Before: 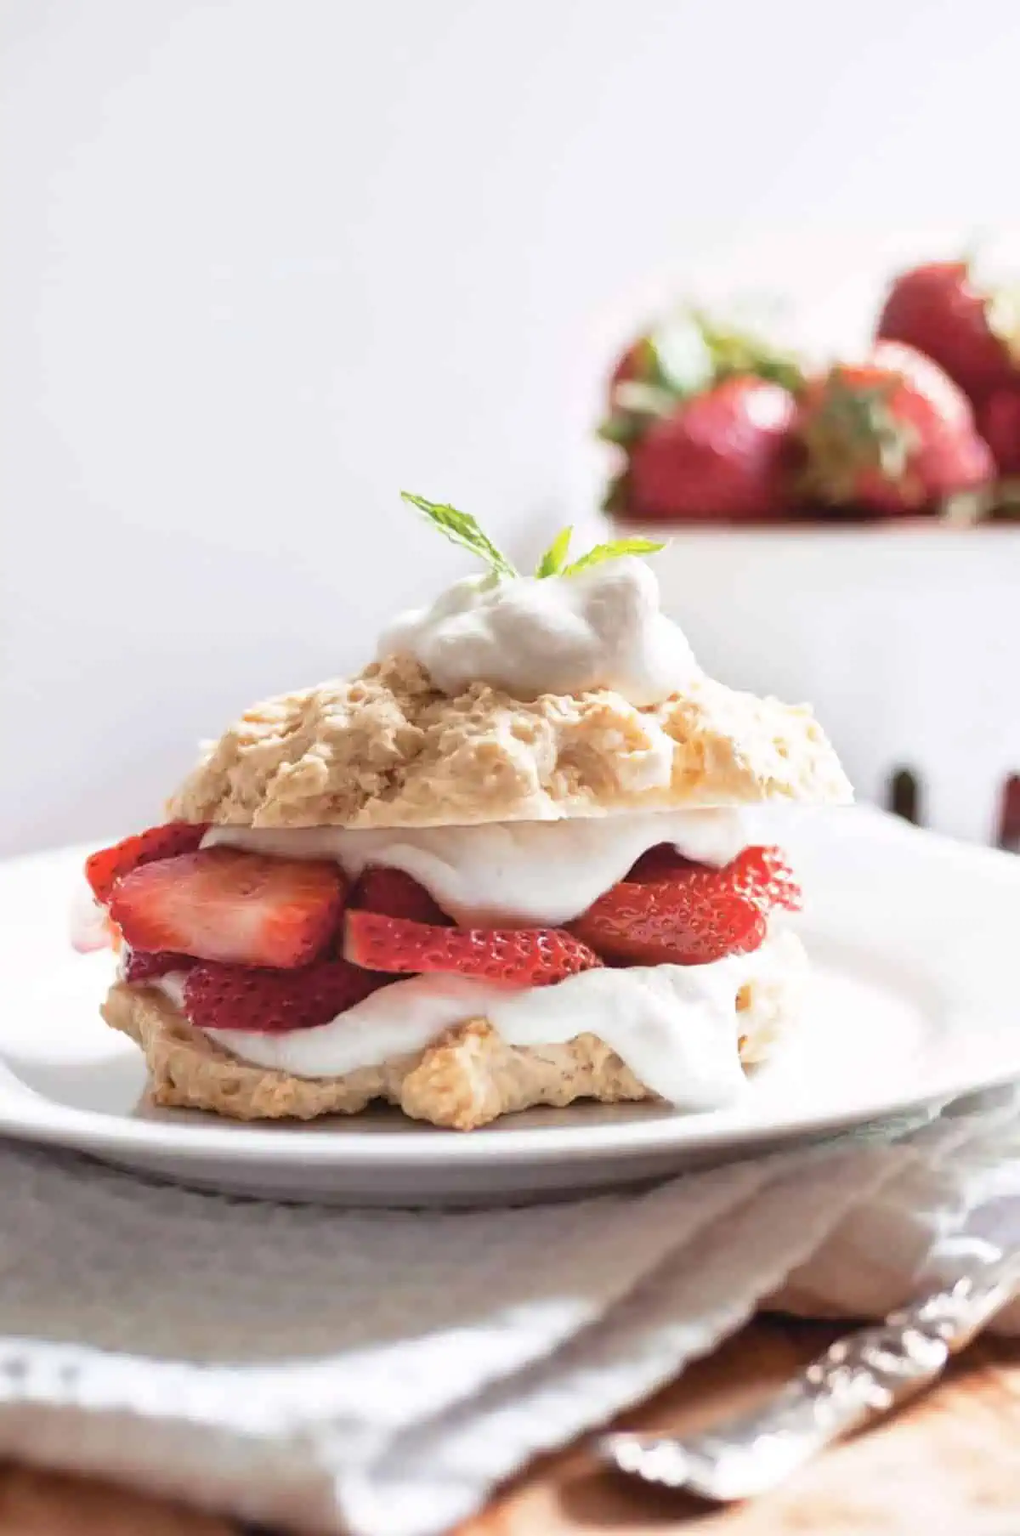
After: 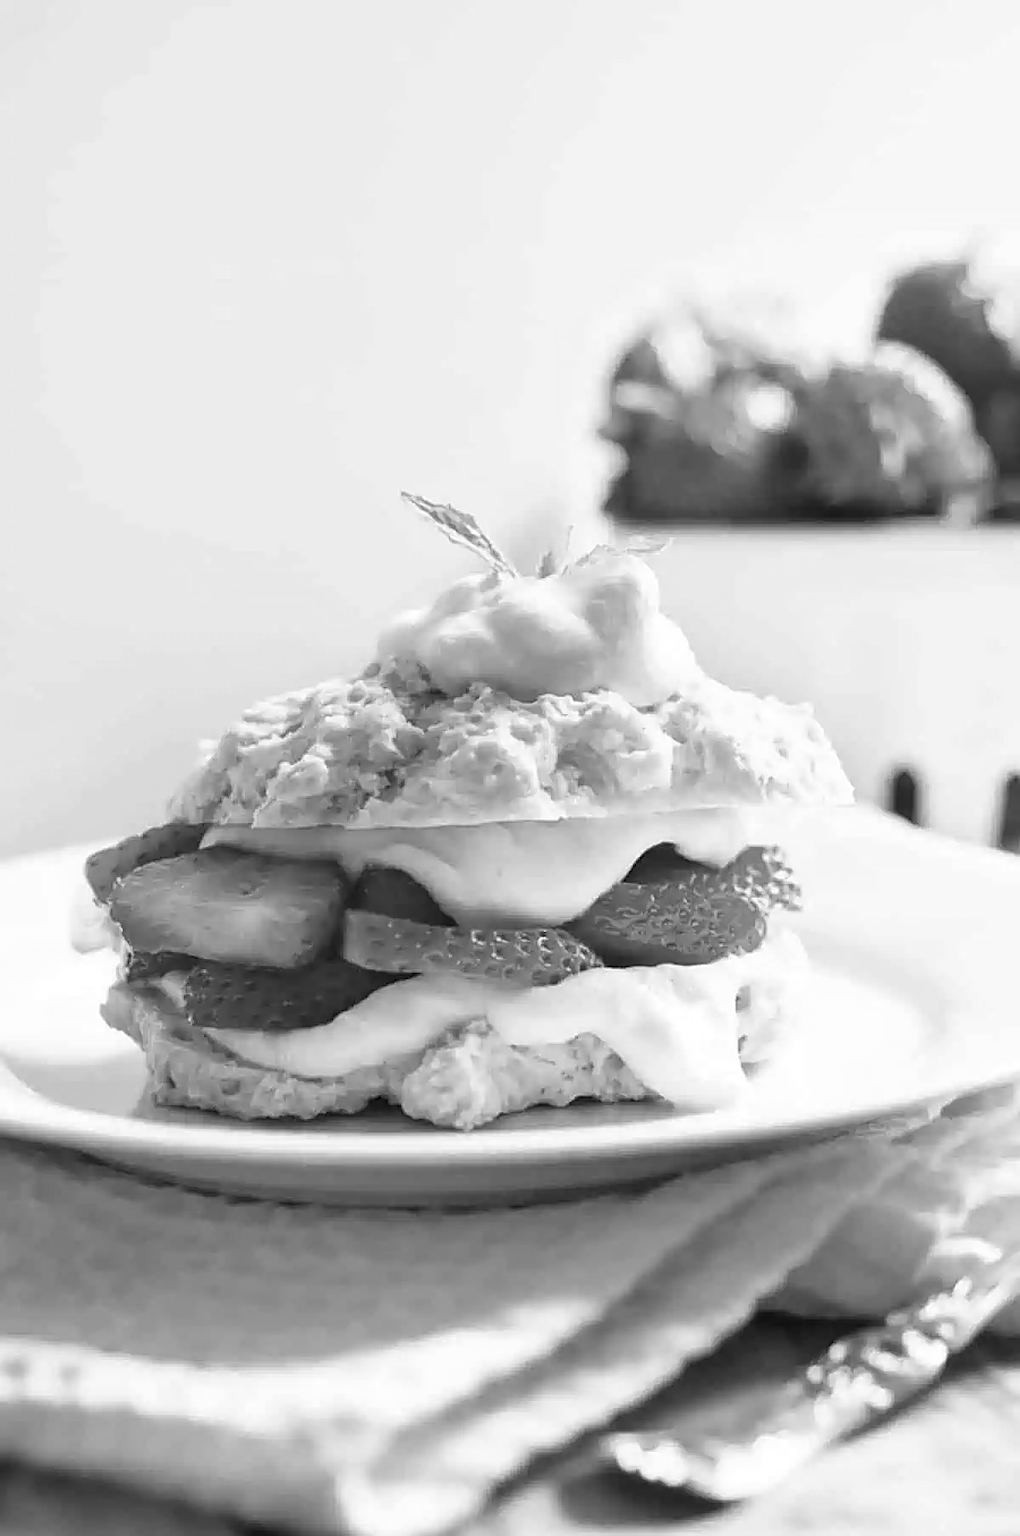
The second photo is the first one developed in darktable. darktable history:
sharpen: on, module defaults
monochrome: on, module defaults
tone equalizer: on, module defaults
